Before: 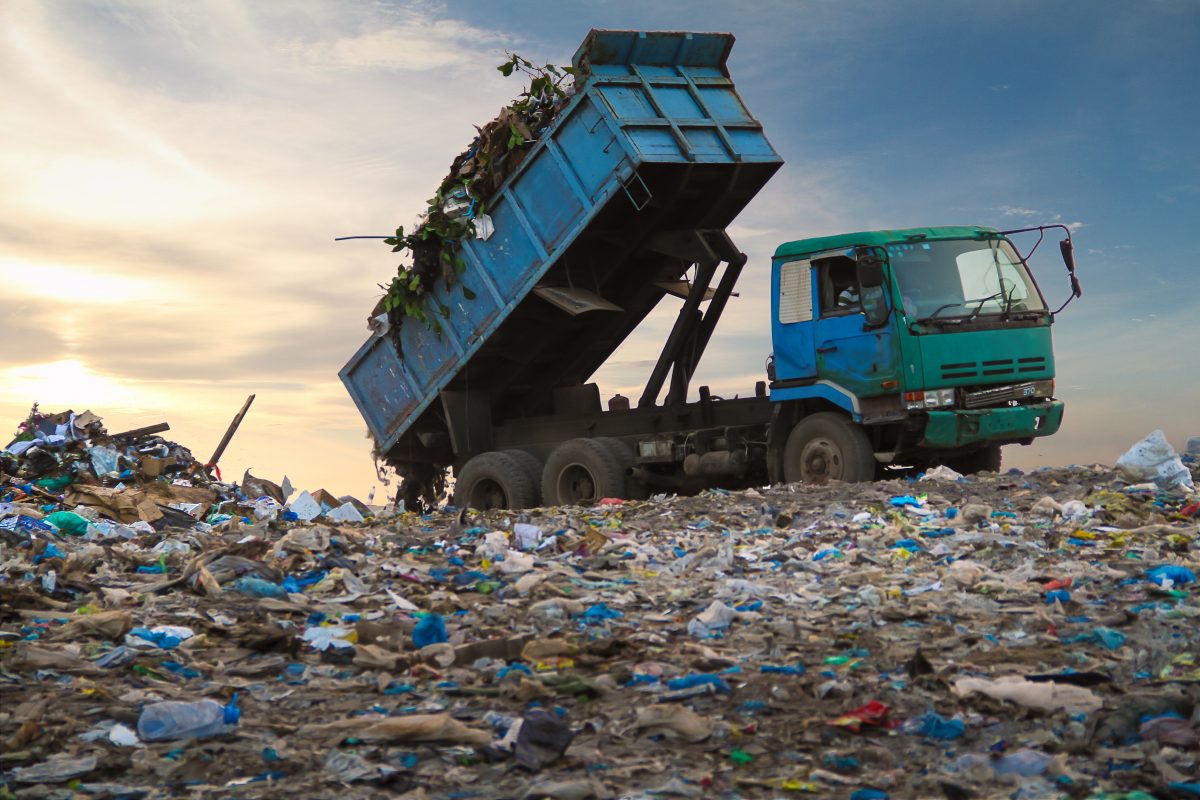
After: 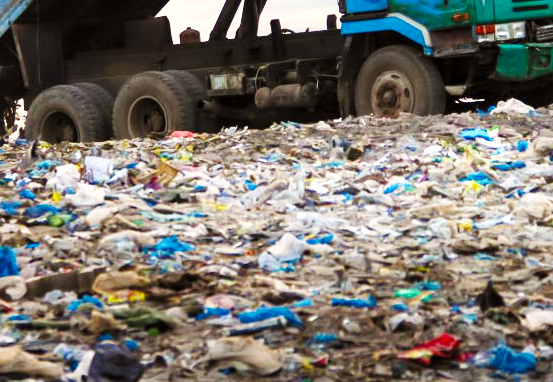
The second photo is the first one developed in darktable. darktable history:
local contrast: highlights 103%, shadows 99%, detail 119%, midtone range 0.2
crop: left 35.79%, top 45.973%, right 18.093%, bottom 6.206%
base curve: curves: ch0 [(0, 0.003) (0.001, 0.002) (0.006, 0.004) (0.02, 0.022) (0.048, 0.086) (0.094, 0.234) (0.162, 0.431) (0.258, 0.629) (0.385, 0.8) (0.548, 0.918) (0.751, 0.988) (1, 1)], preserve colors none
